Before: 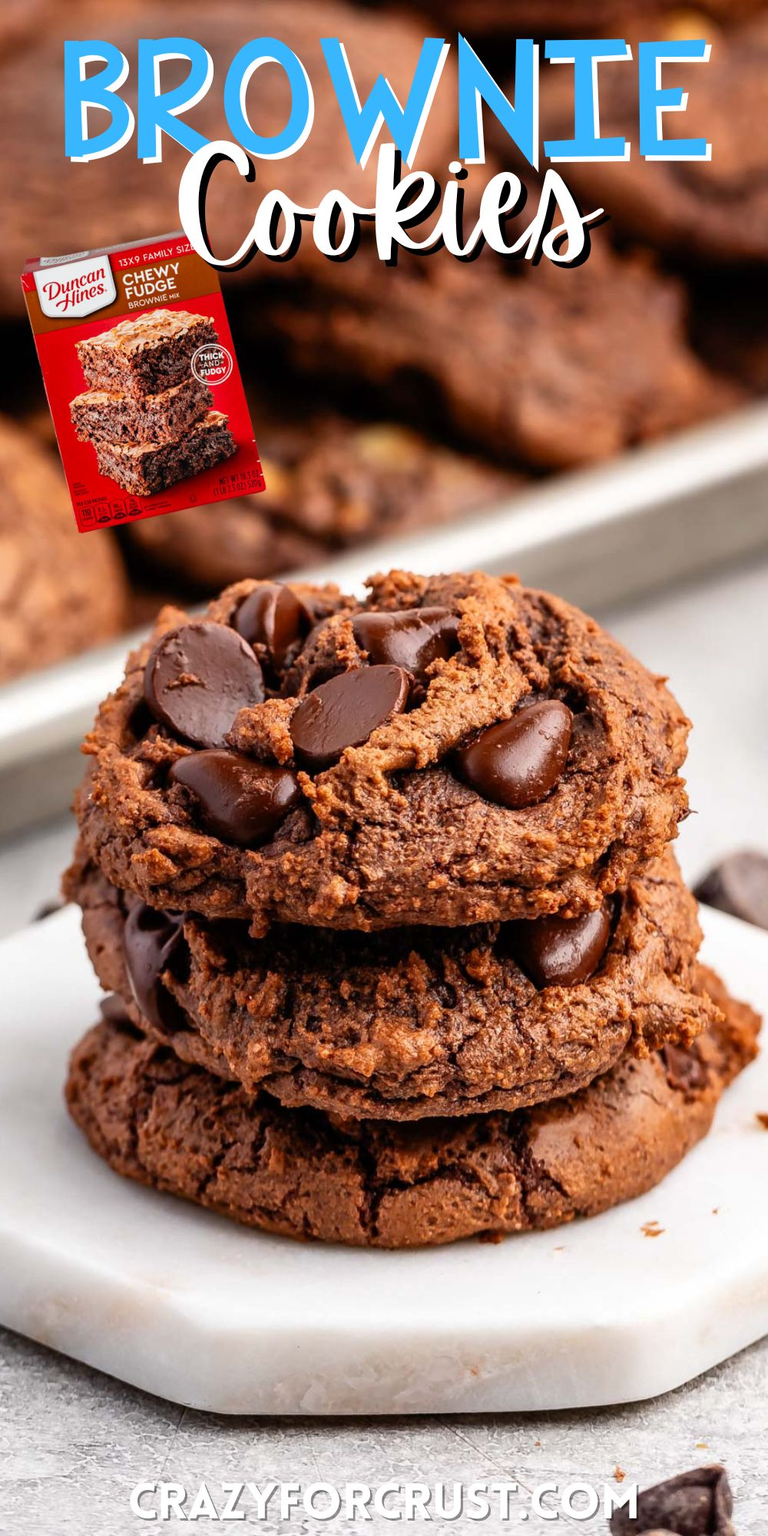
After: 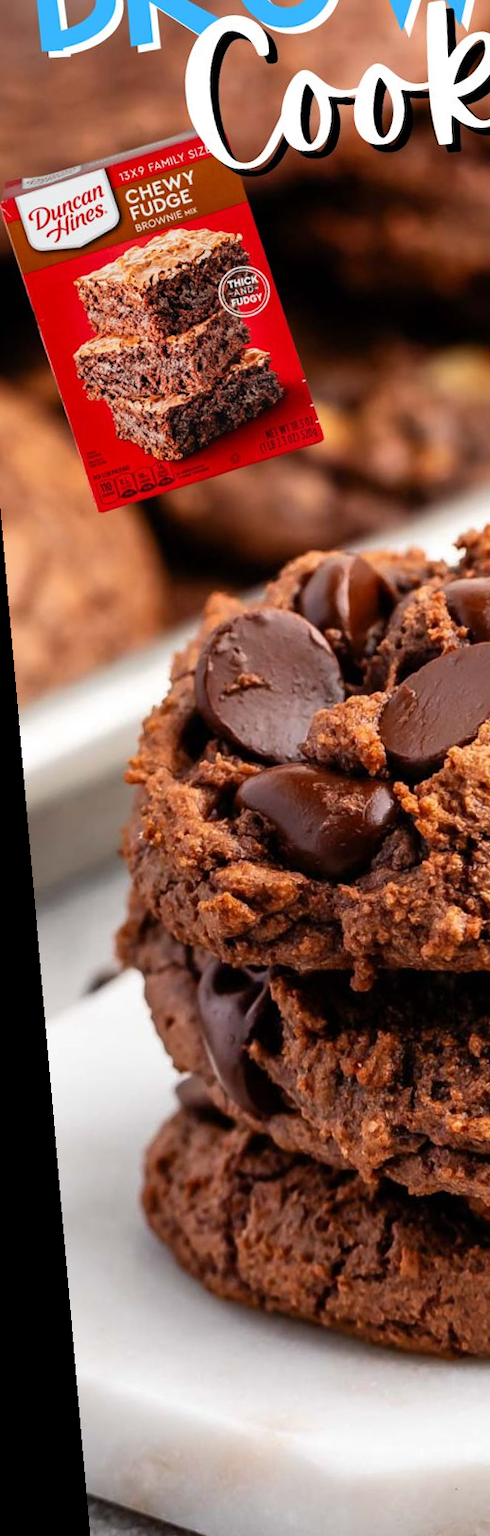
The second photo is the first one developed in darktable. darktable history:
crop and rotate: left 0%, top 0%, right 50.845%
rotate and perspective: rotation -5°, crop left 0.05, crop right 0.952, crop top 0.11, crop bottom 0.89
